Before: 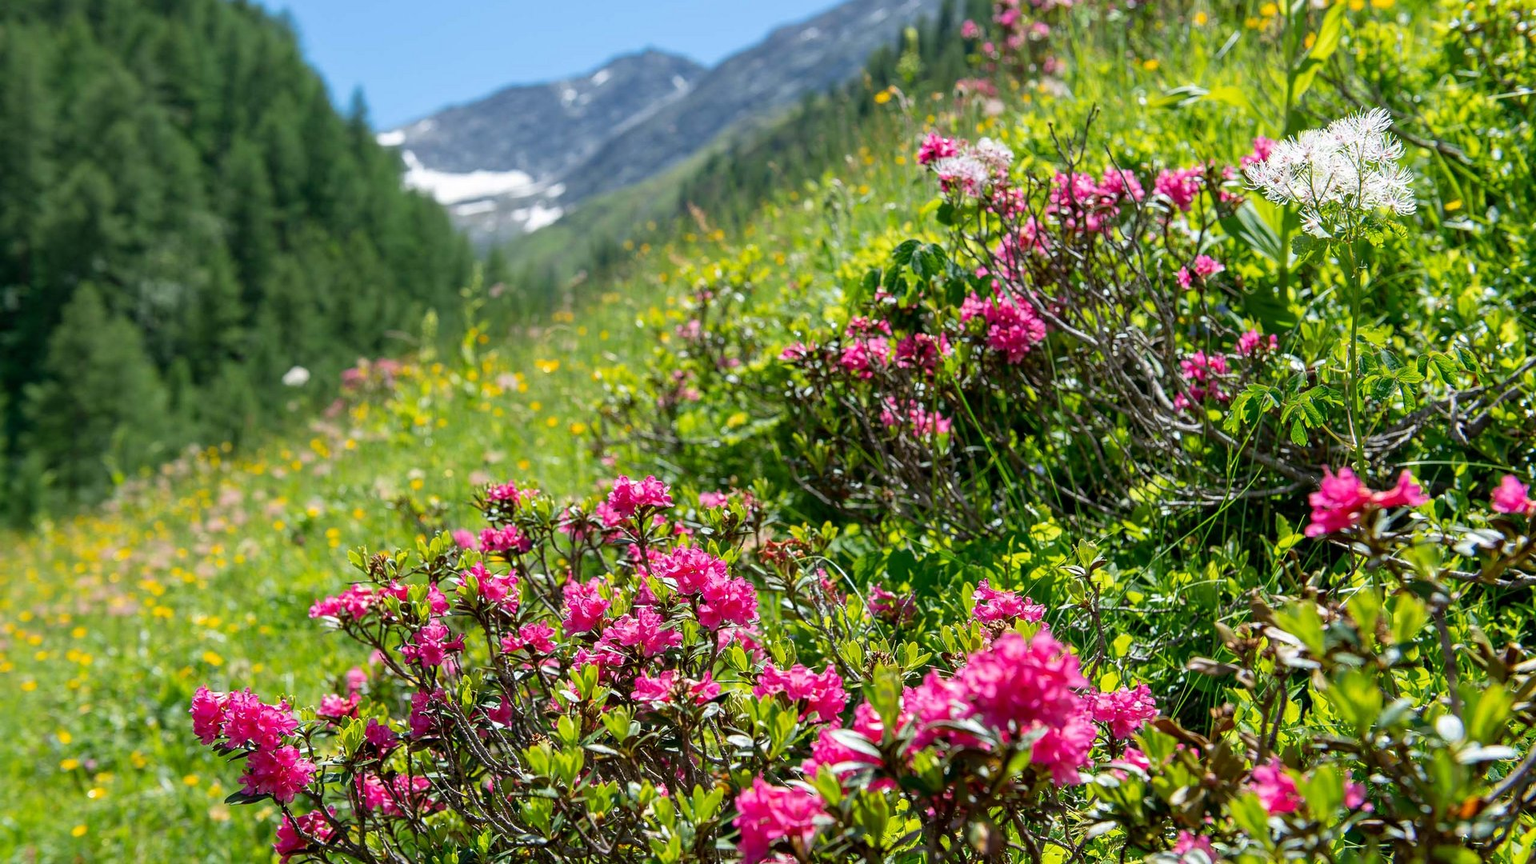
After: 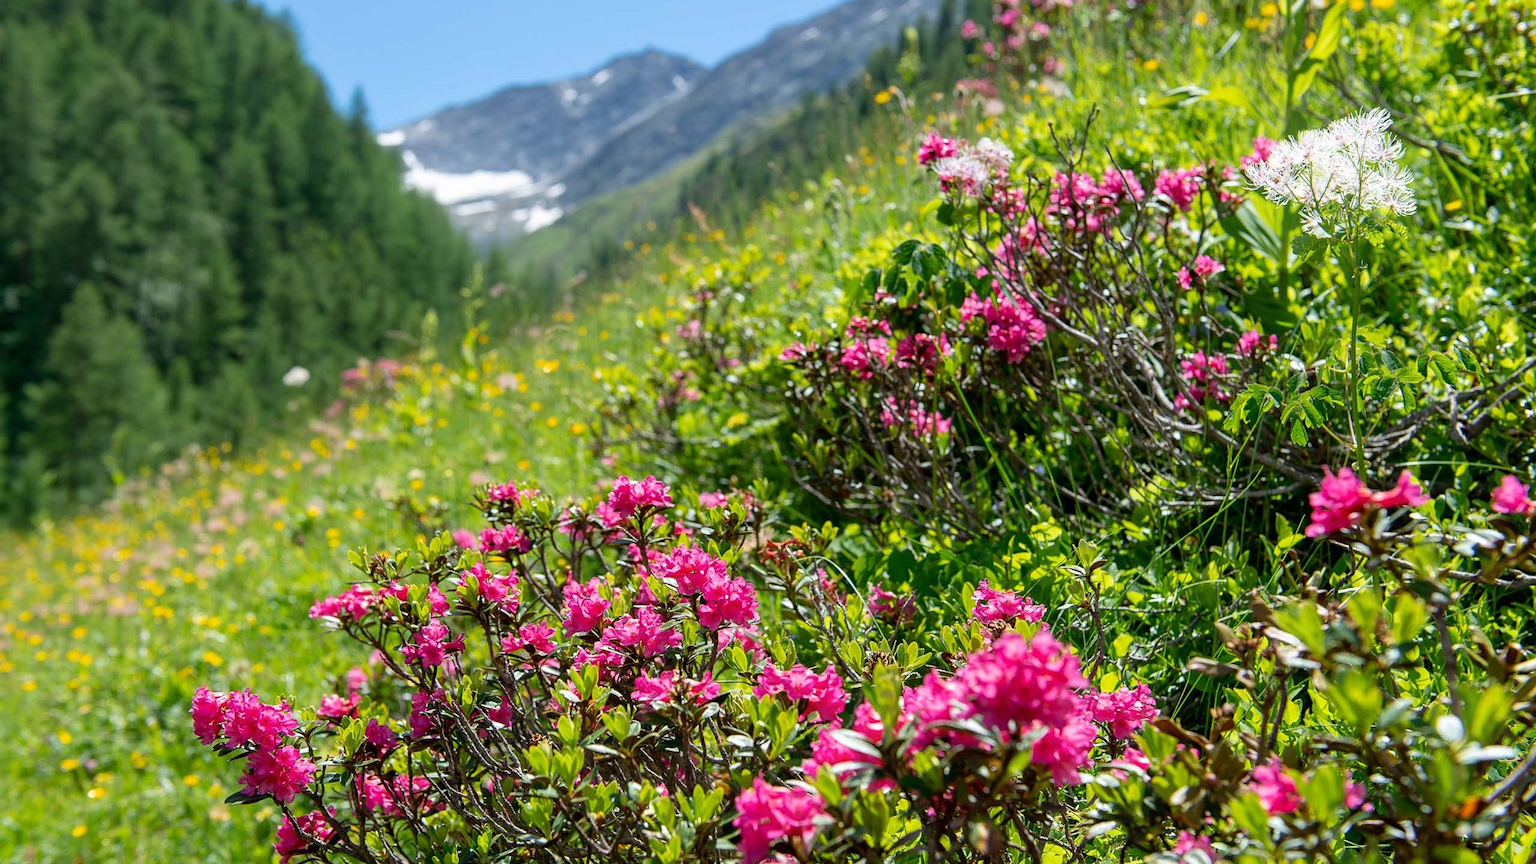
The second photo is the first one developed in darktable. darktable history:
bloom: size 9%, threshold 100%, strength 7%
